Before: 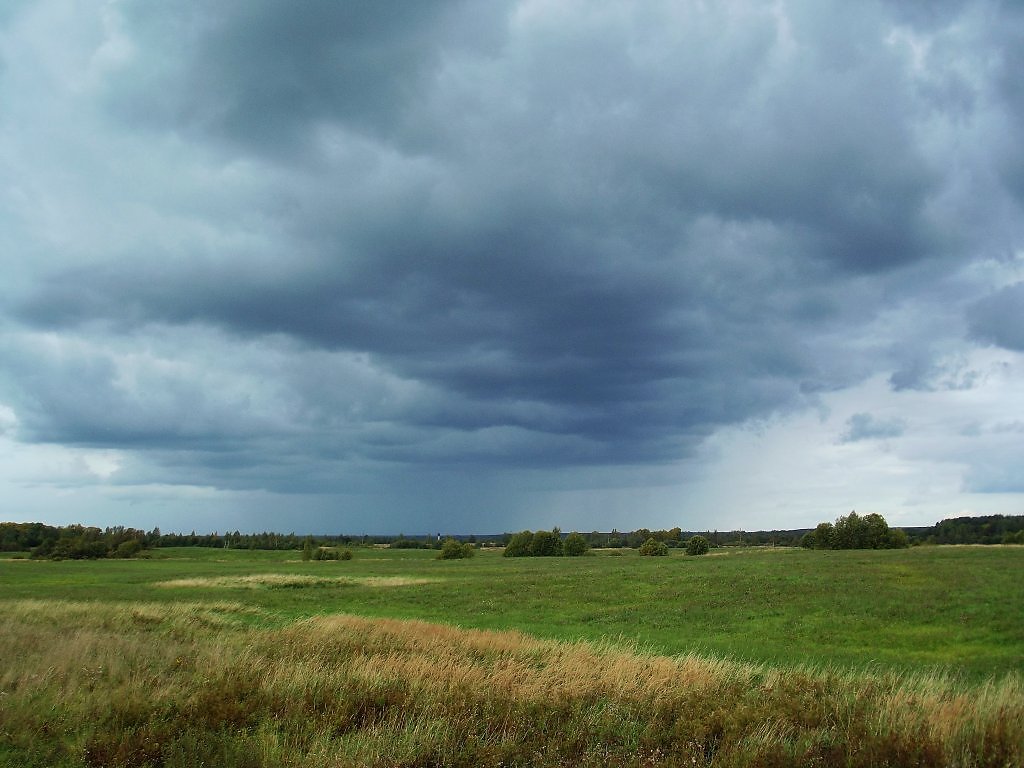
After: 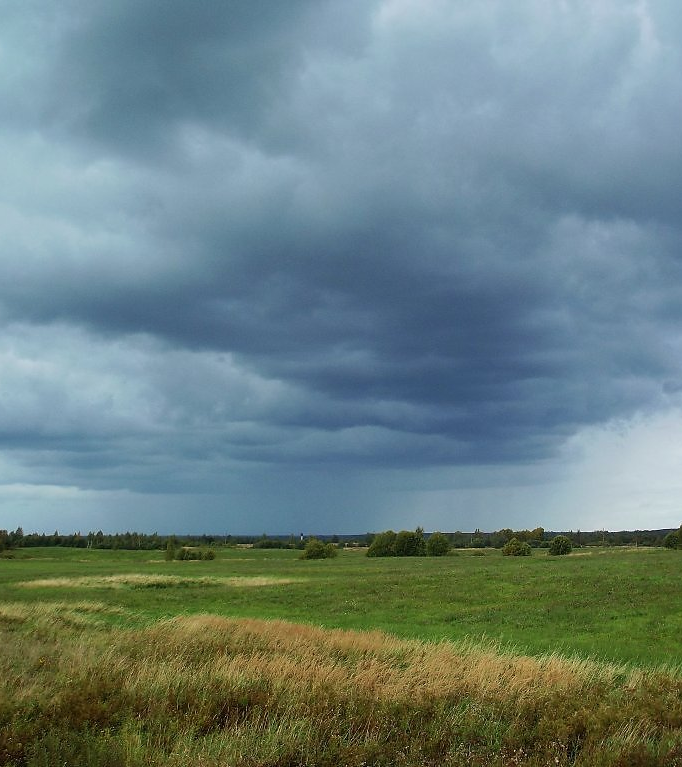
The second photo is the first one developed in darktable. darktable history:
crop and rotate: left 13.446%, right 19.898%
